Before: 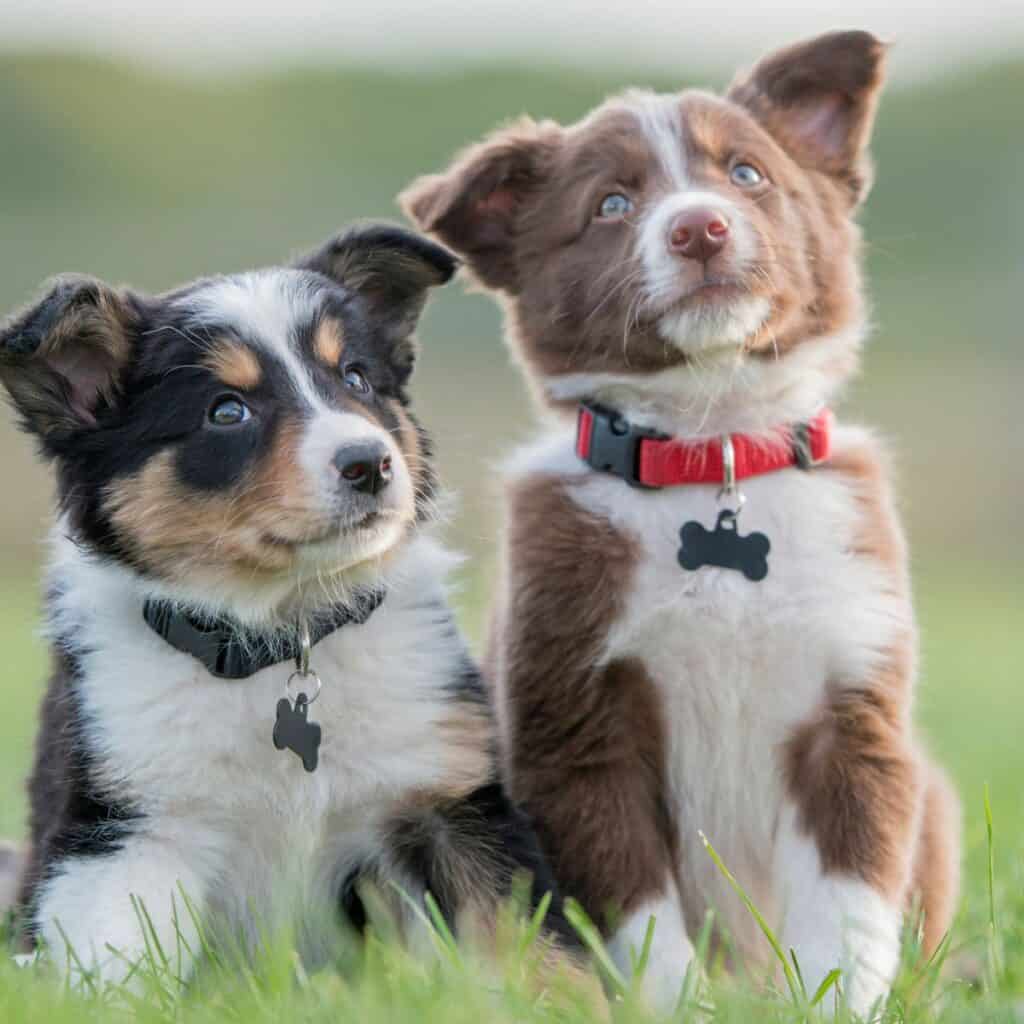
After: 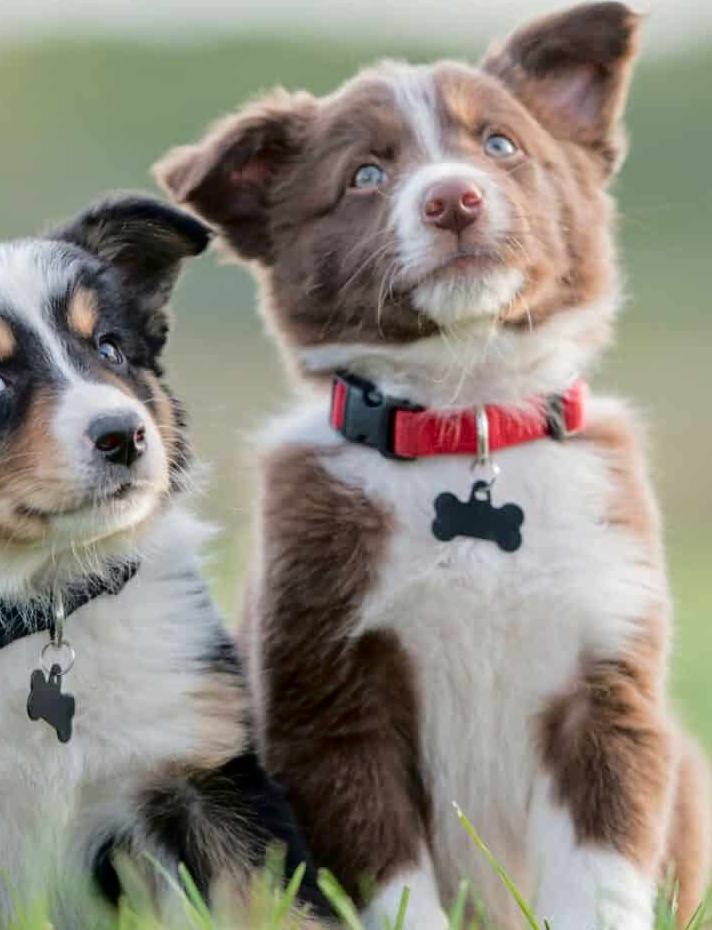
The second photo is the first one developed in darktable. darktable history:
fill light: exposure -2 EV, width 8.6
color balance rgb: global vibrance -1%, saturation formula JzAzBz (2021)
crop and rotate: left 24.034%, top 2.838%, right 6.406%, bottom 6.299%
